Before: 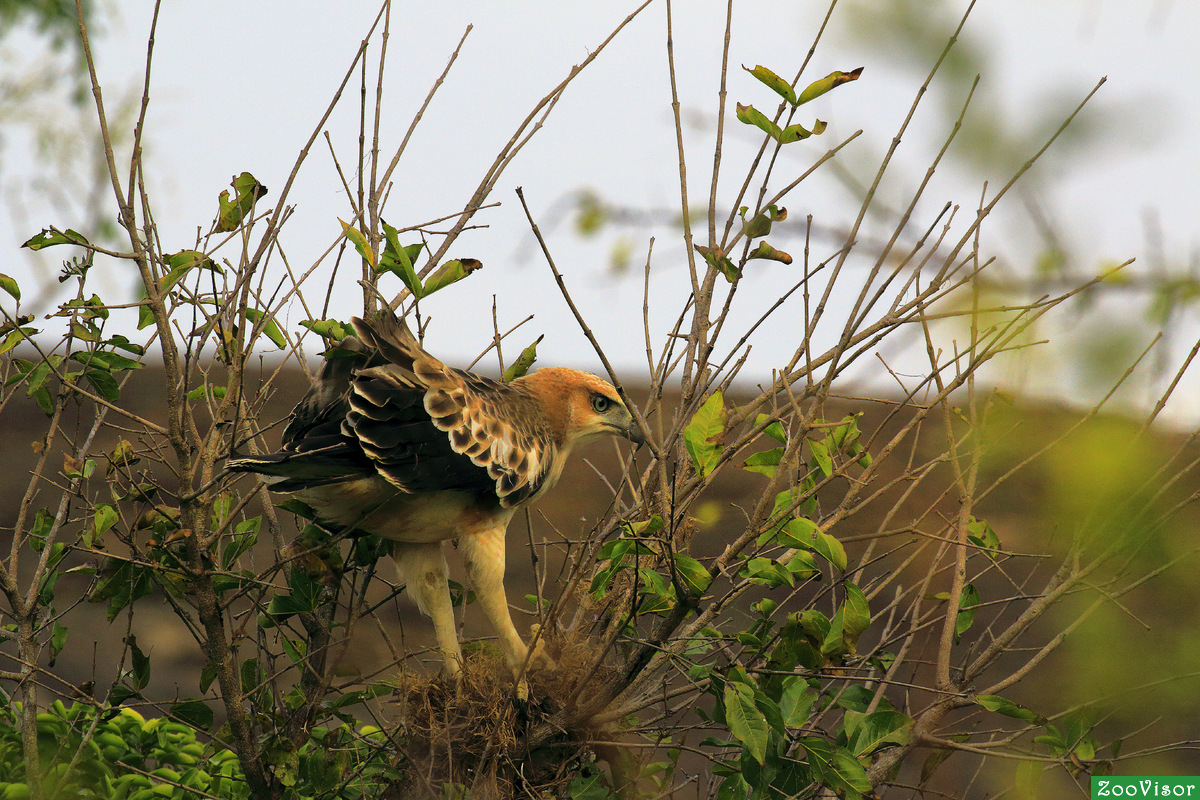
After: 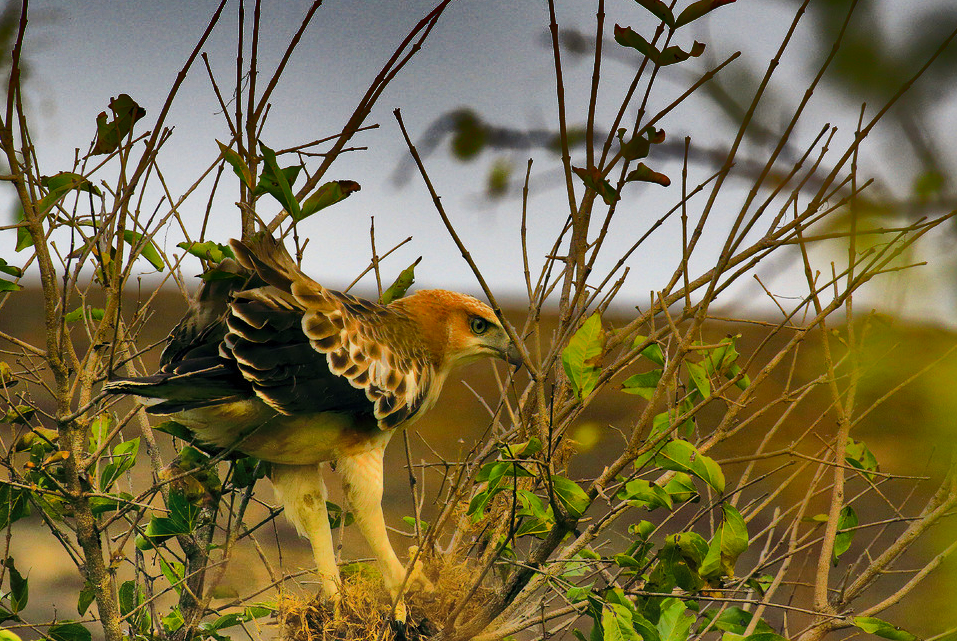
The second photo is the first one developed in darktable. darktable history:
color balance rgb: perceptual saturation grading › global saturation 20%, perceptual saturation grading › highlights -25.807%, perceptual saturation grading › shadows 49.955%
crop and rotate: left 10.22%, top 9.824%, right 9.981%, bottom 9.935%
shadows and highlights: radius 123.51, shadows 99.38, white point adjustment -2.83, highlights -99.49, highlights color adjustment 73.11%, soften with gaussian
